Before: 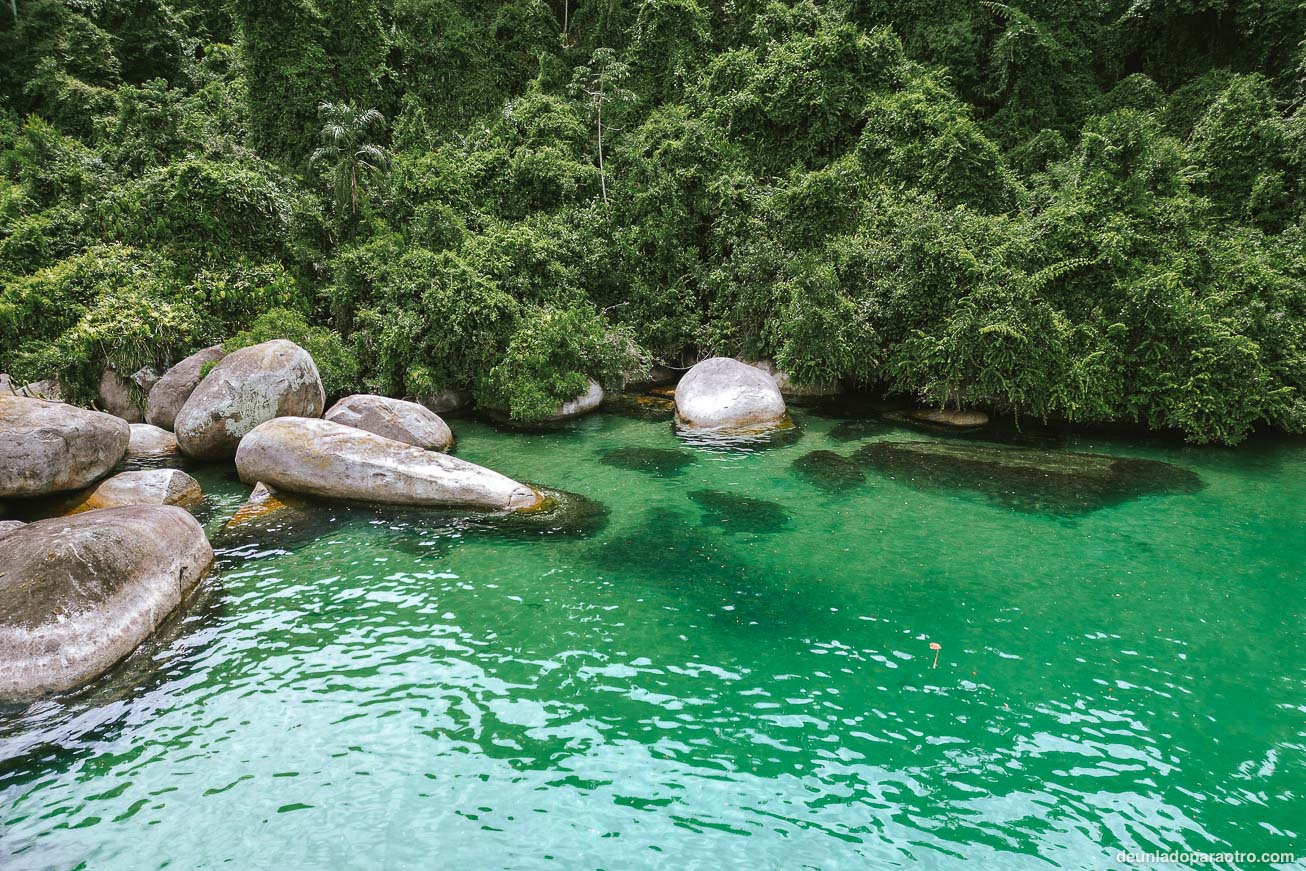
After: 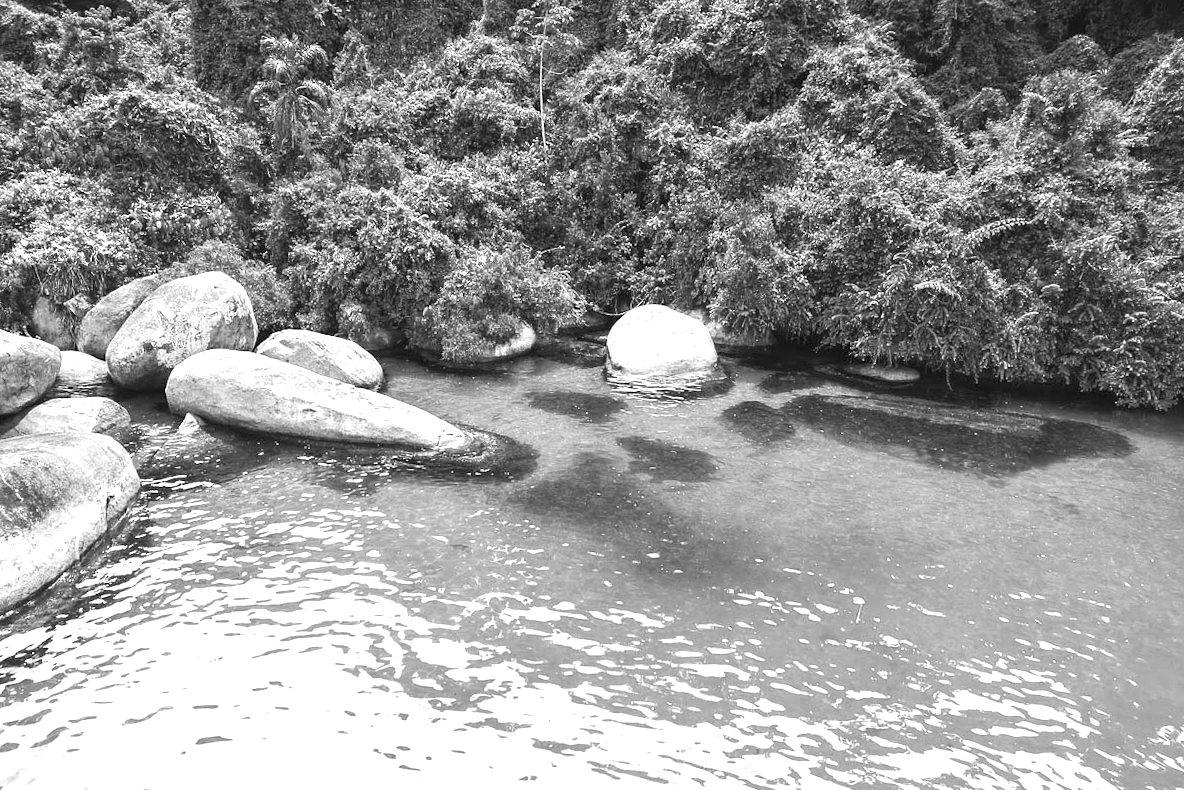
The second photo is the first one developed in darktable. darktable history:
crop and rotate: angle -1.96°, left 3.097%, top 4.154%, right 1.586%, bottom 0.529%
exposure: black level correction 0.001, exposure 1.05 EV, compensate exposure bias true, compensate highlight preservation false
tone curve: curves: ch0 [(0, 0) (0.003, 0.003) (0.011, 0.011) (0.025, 0.025) (0.044, 0.044) (0.069, 0.068) (0.1, 0.098) (0.136, 0.134) (0.177, 0.175) (0.224, 0.221) (0.277, 0.273) (0.335, 0.33) (0.399, 0.393) (0.468, 0.461) (0.543, 0.546) (0.623, 0.625) (0.709, 0.711) (0.801, 0.802) (0.898, 0.898) (1, 1)], preserve colors none
monochrome: on, module defaults
